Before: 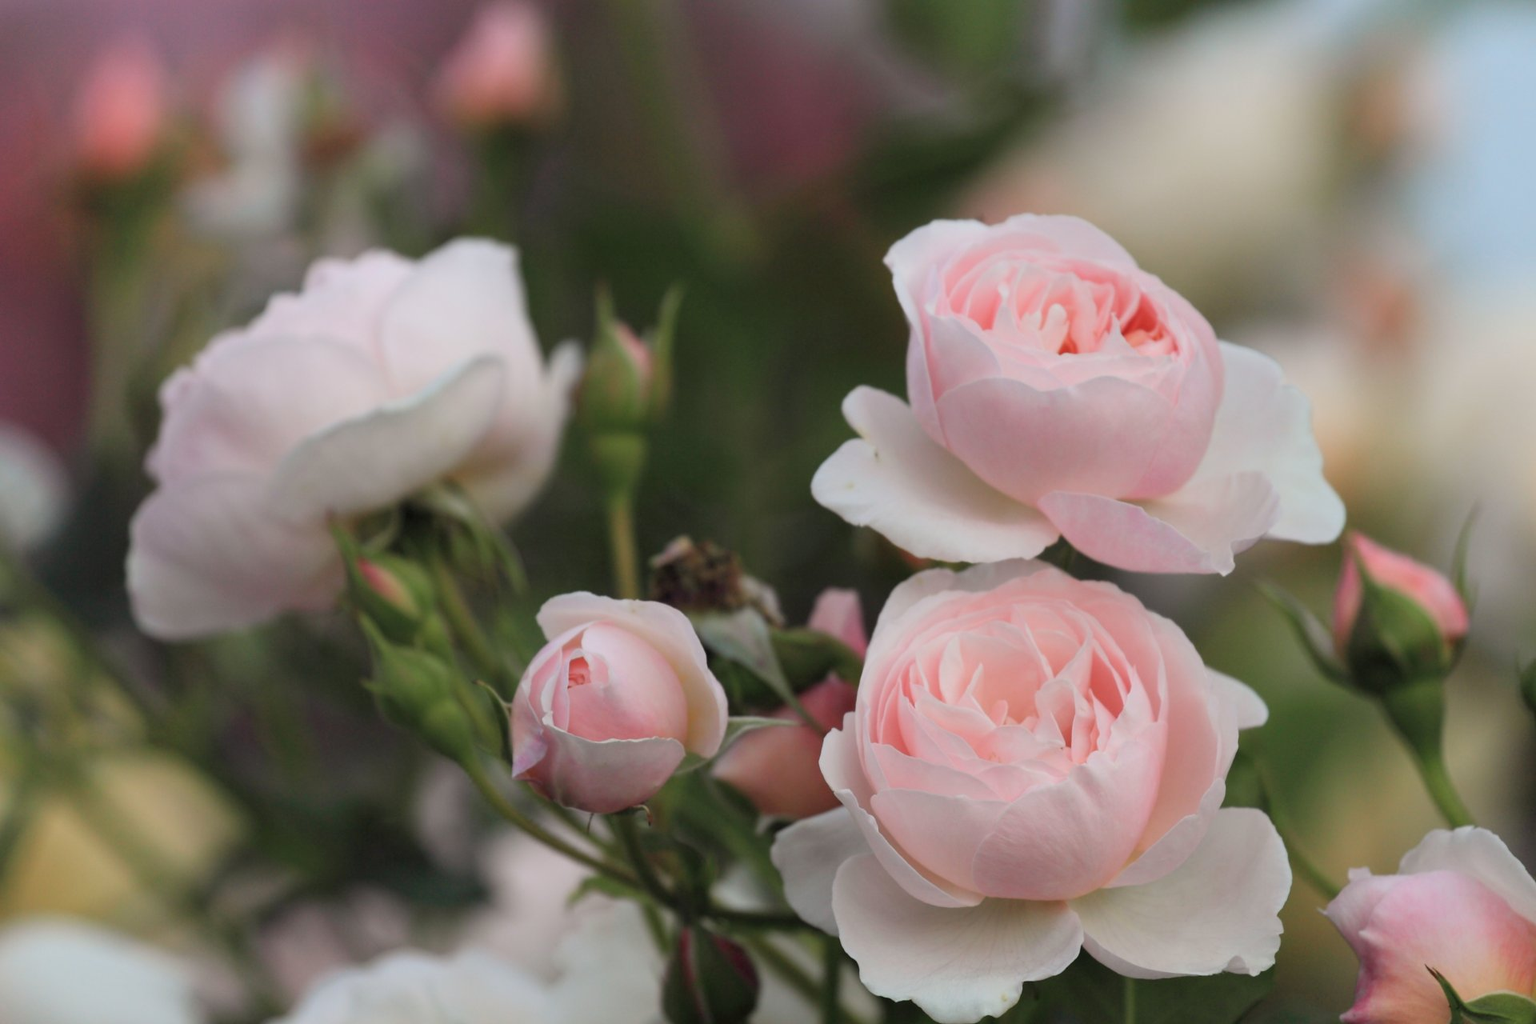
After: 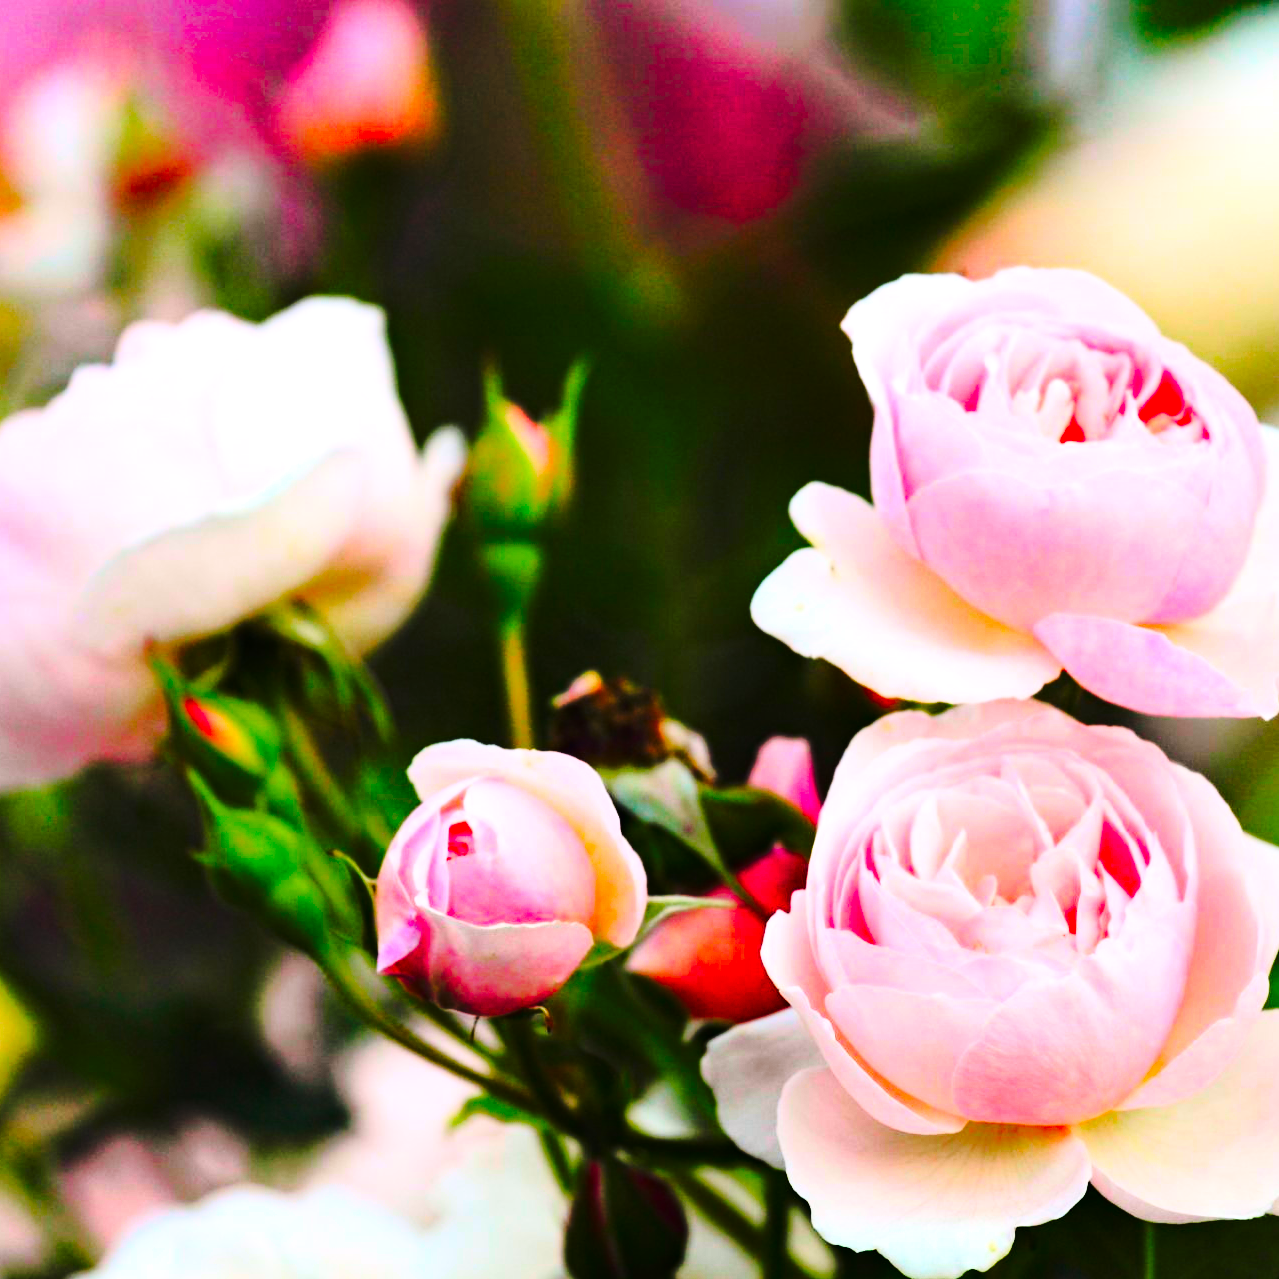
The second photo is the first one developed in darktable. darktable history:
crop and rotate: left 13.728%, right 19.623%
color correction: highlights a* 1.52, highlights b* -1.89, saturation 2.44
haze removal: compatibility mode true, adaptive false
tone curve: curves: ch0 [(0, 0.008) (0.081, 0.044) (0.177, 0.123) (0.283, 0.253) (0.416, 0.449) (0.495, 0.524) (0.661, 0.756) (0.796, 0.859) (1, 0.951)]; ch1 [(0, 0) (0.161, 0.092) (0.35, 0.33) (0.392, 0.392) (0.427, 0.426) (0.479, 0.472) (0.505, 0.5) (0.521, 0.524) (0.567, 0.564) (0.583, 0.588) (0.625, 0.627) (0.678, 0.733) (1, 1)]; ch2 [(0, 0) (0.346, 0.362) (0.404, 0.427) (0.502, 0.499) (0.531, 0.523) (0.544, 0.561) (0.58, 0.59) (0.629, 0.642) (0.717, 0.678) (1, 1)], color space Lab, linked channels, preserve colors none
shadows and highlights: radius 111.17, shadows 51.05, white point adjustment 9, highlights -5.75, soften with gaussian
exposure: exposure -0.589 EV, compensate highlight preservation false
base curve: curves: ch0 [(0, 0) (0.032, 0.037) (0.105, 0.228) (0.435, 0.76) (0.856, 0.983) (1, 1)], preserve colors none
tone equalizer: -8 EV -0.416 EV, -7 EV -0.374 EV, -6 EV -0.315 EV, -5 EV -0.26 EV, -3 EV 0.246 EV, -2 EV 0.349 EV, -1 EV 0.392 EV, +0 EV 0.419 EV, mask exposure compensation -0.49 EV
